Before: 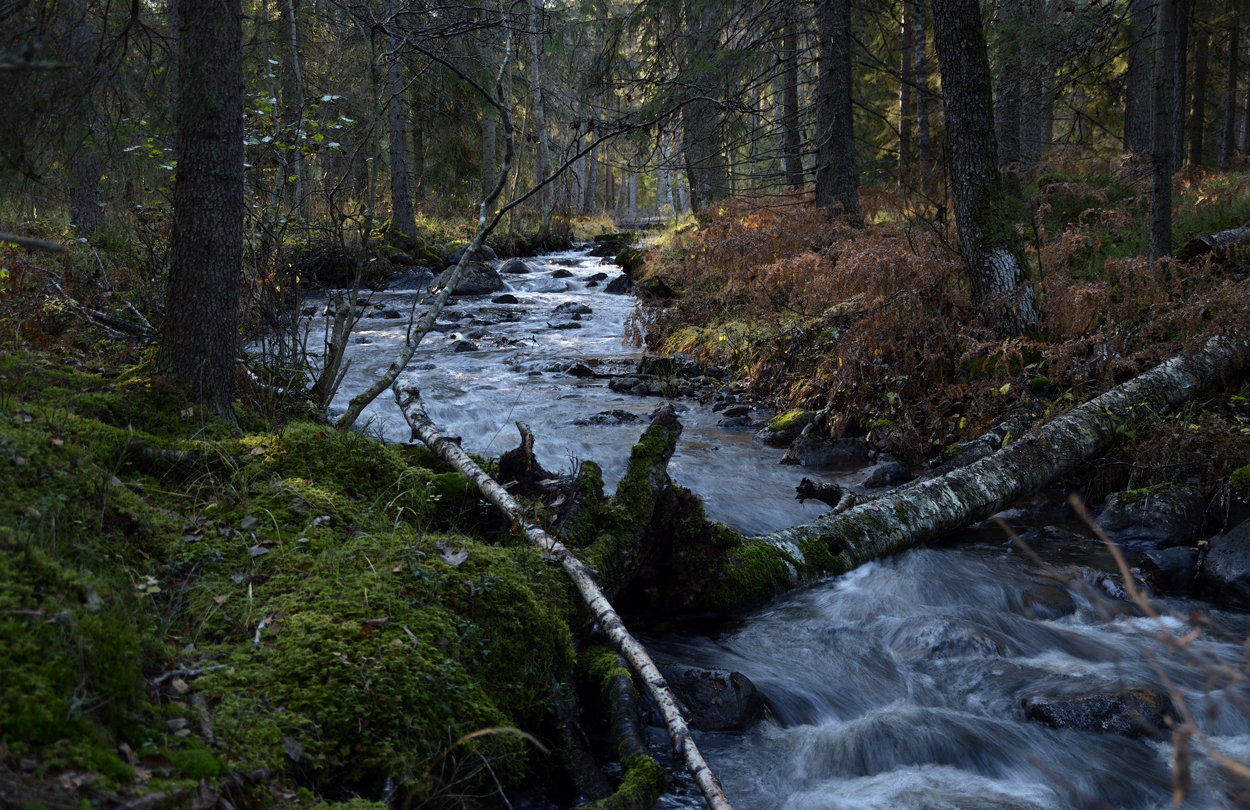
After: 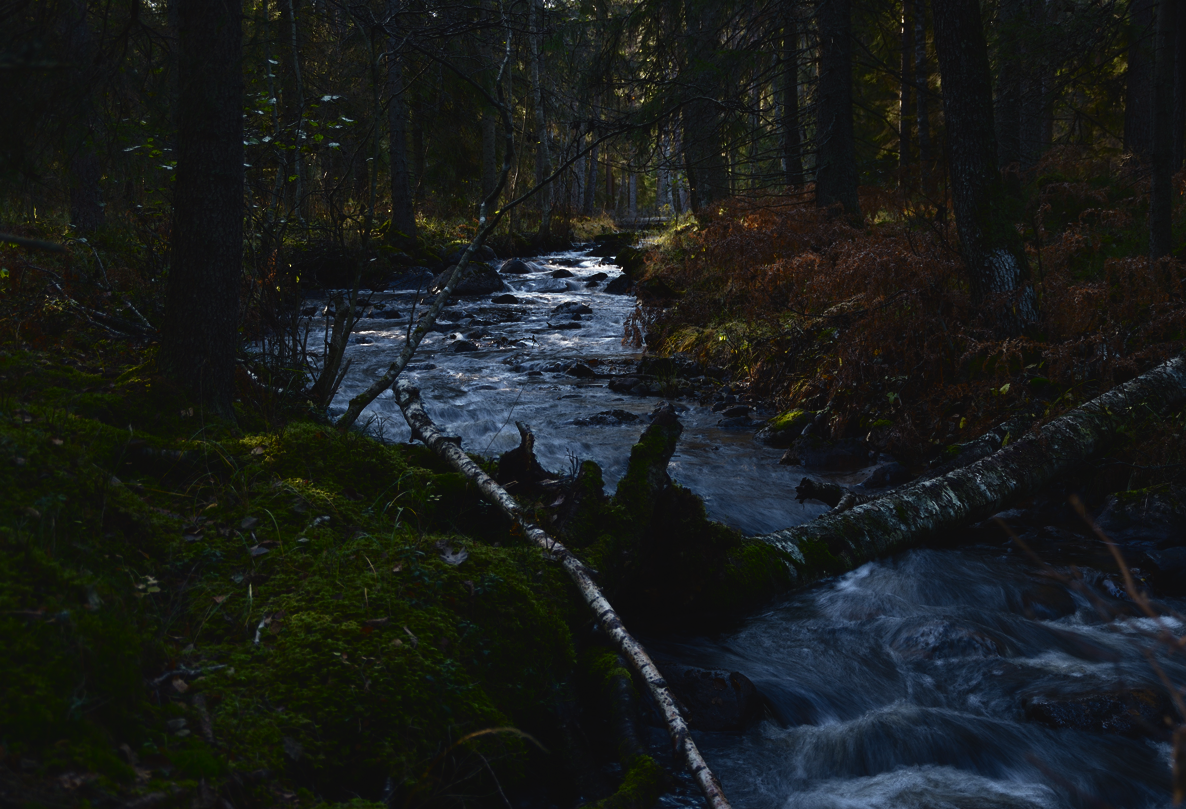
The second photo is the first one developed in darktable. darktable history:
base curve: preserve colors none
crop and rotate: left 0%, right 5.095%
contrast brightness saturation: brightness -0.53
exposure: black level correction -0.03, compensate highlight preservation false
